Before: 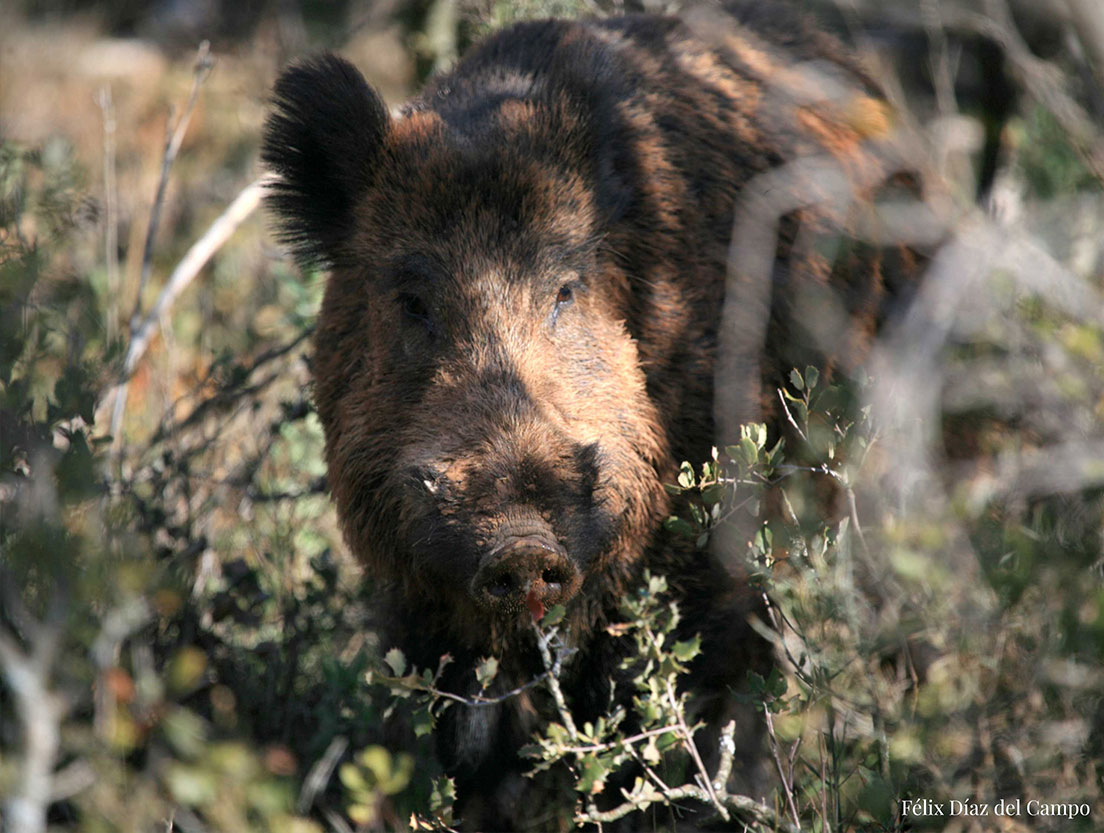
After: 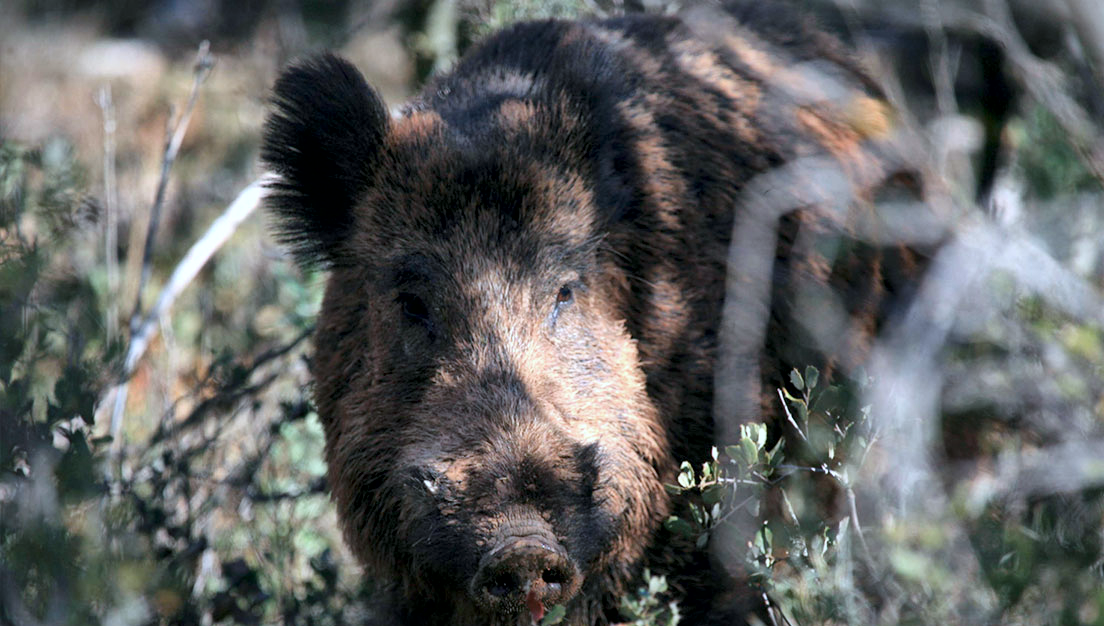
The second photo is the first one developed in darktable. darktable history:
crop: bottom 24.787%
color calibration: x 0.381, y 0.391, temperature 4088.81 K
local contrast: mode bilateral grid, contrast 20, coarseness 51, detail 159%, midtone range 0.2
